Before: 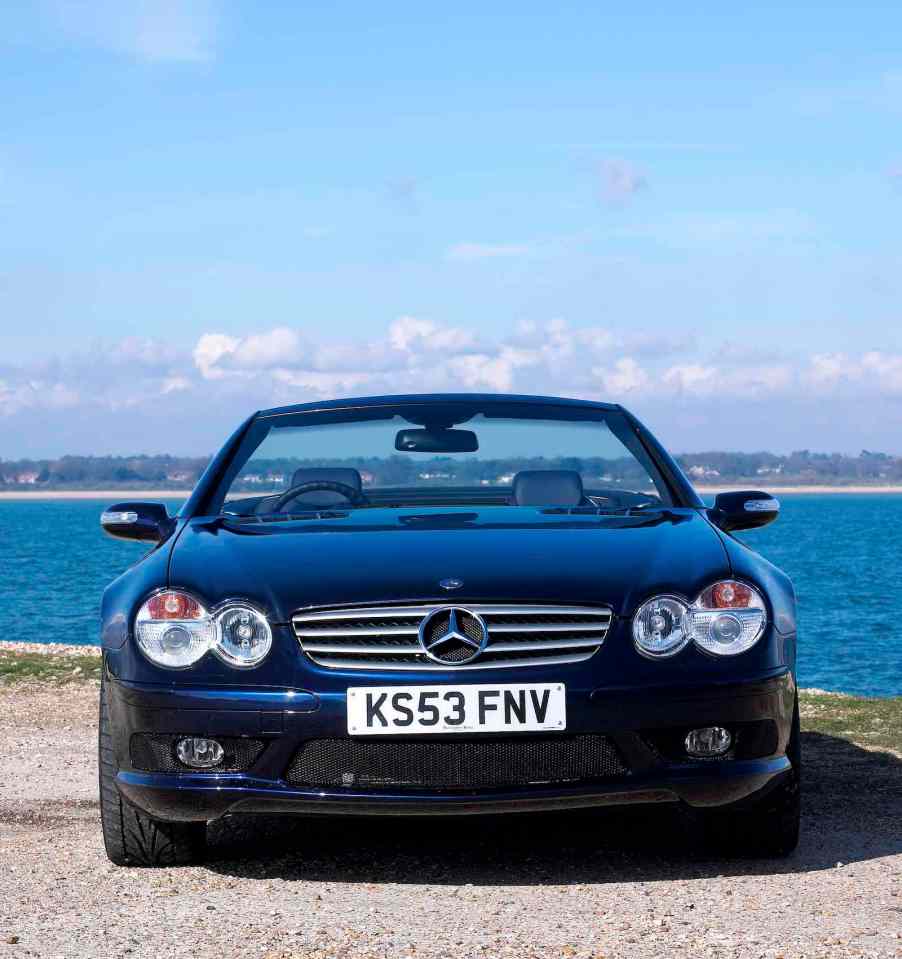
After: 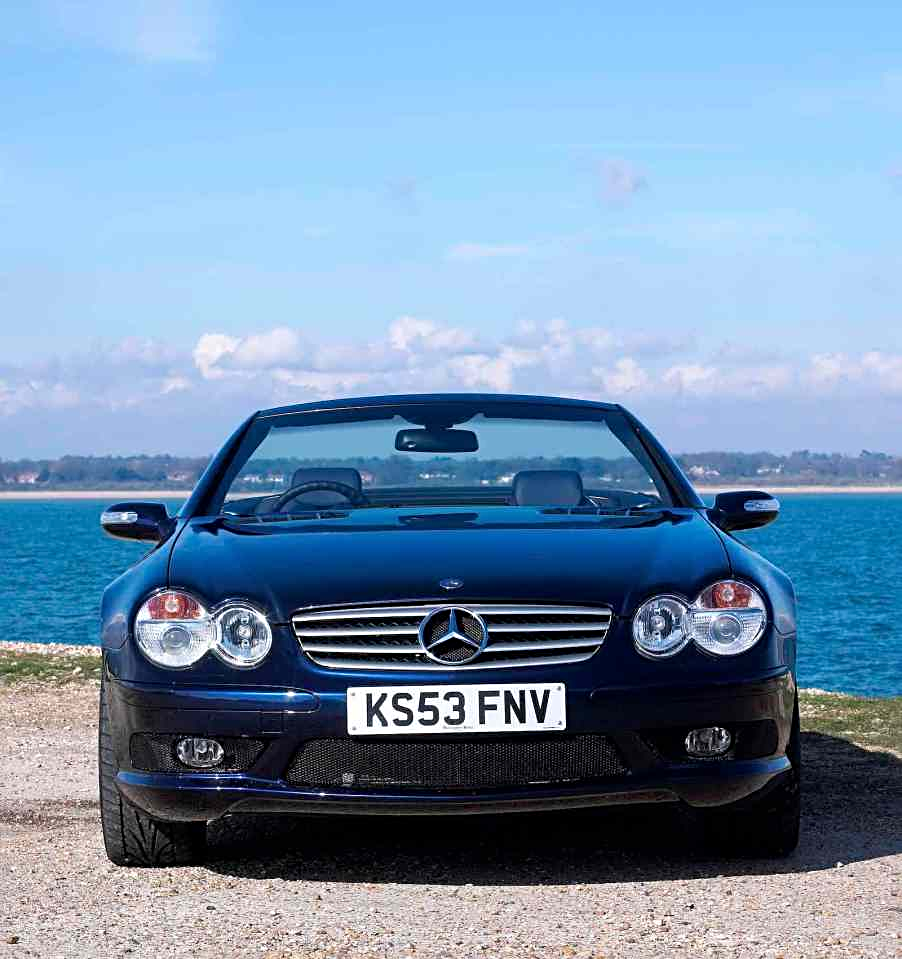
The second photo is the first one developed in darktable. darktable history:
sharpen: radius 2.519, amount 0.335
